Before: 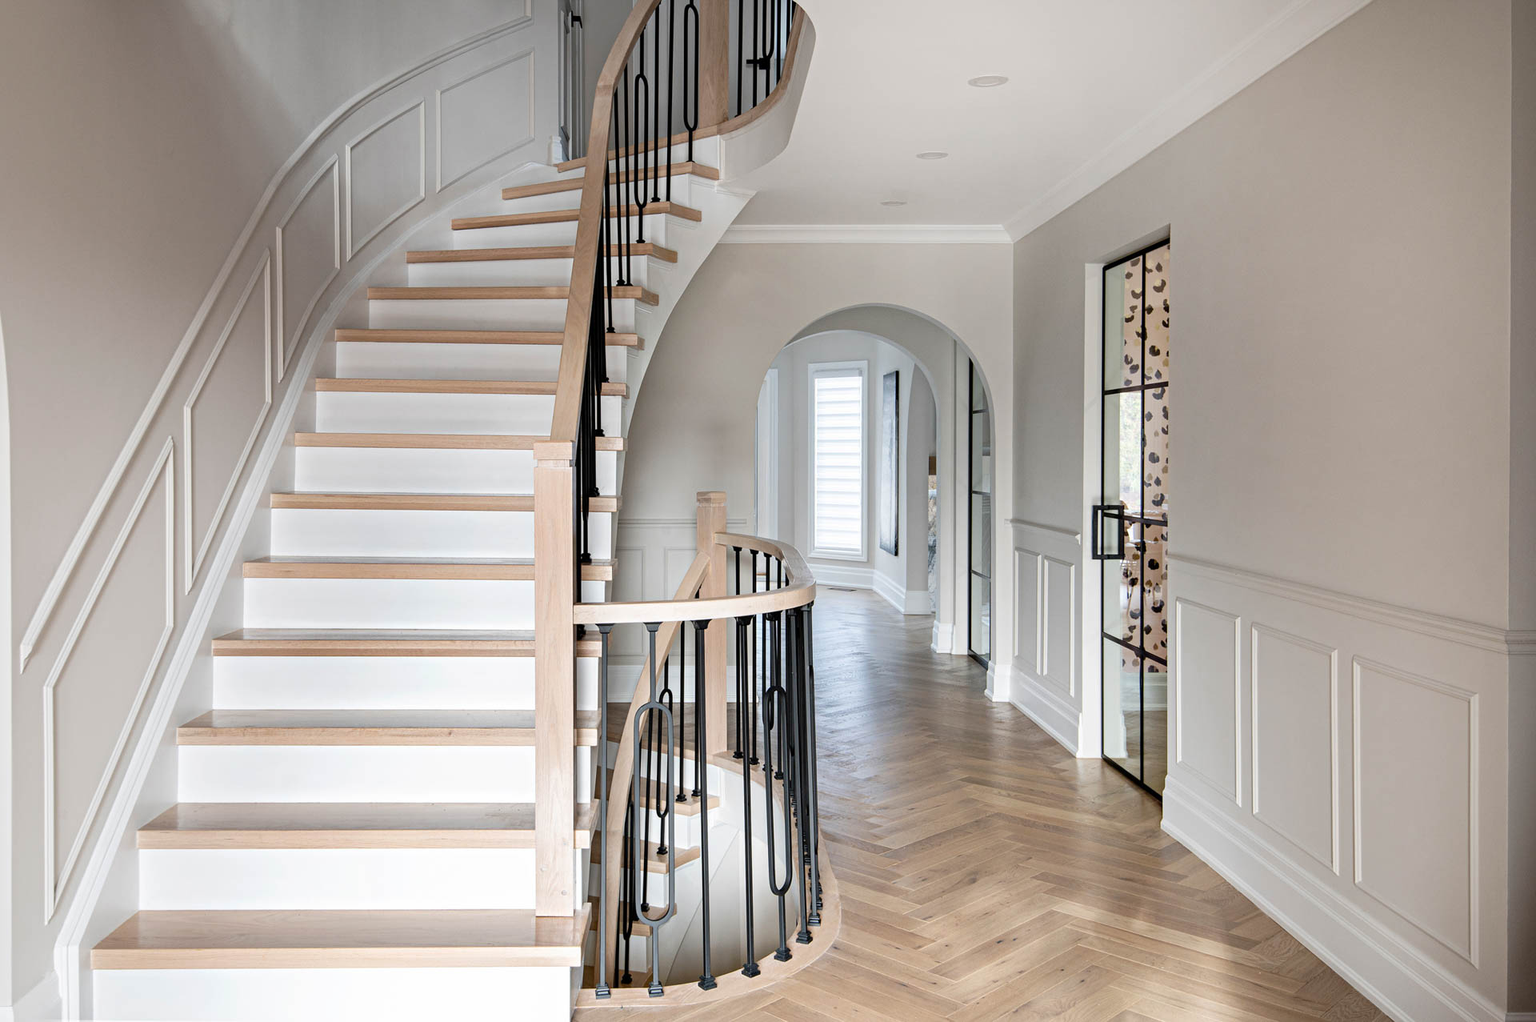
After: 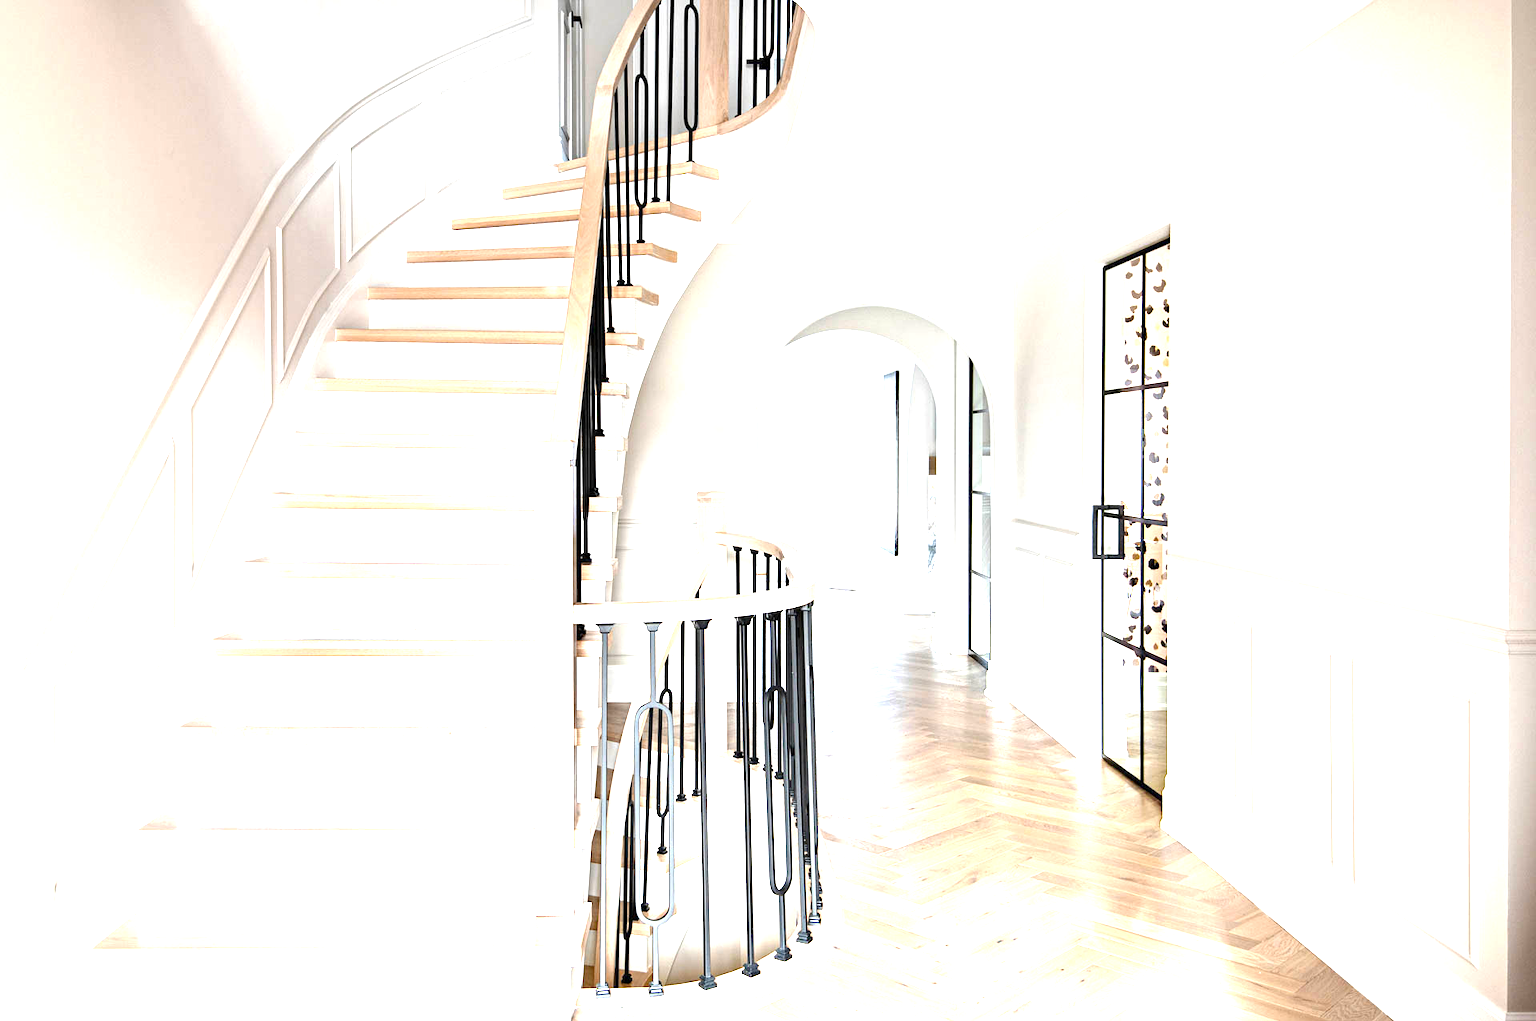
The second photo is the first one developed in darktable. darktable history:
exposure: exposure 1.997 EV, compensate highlight preservation false
